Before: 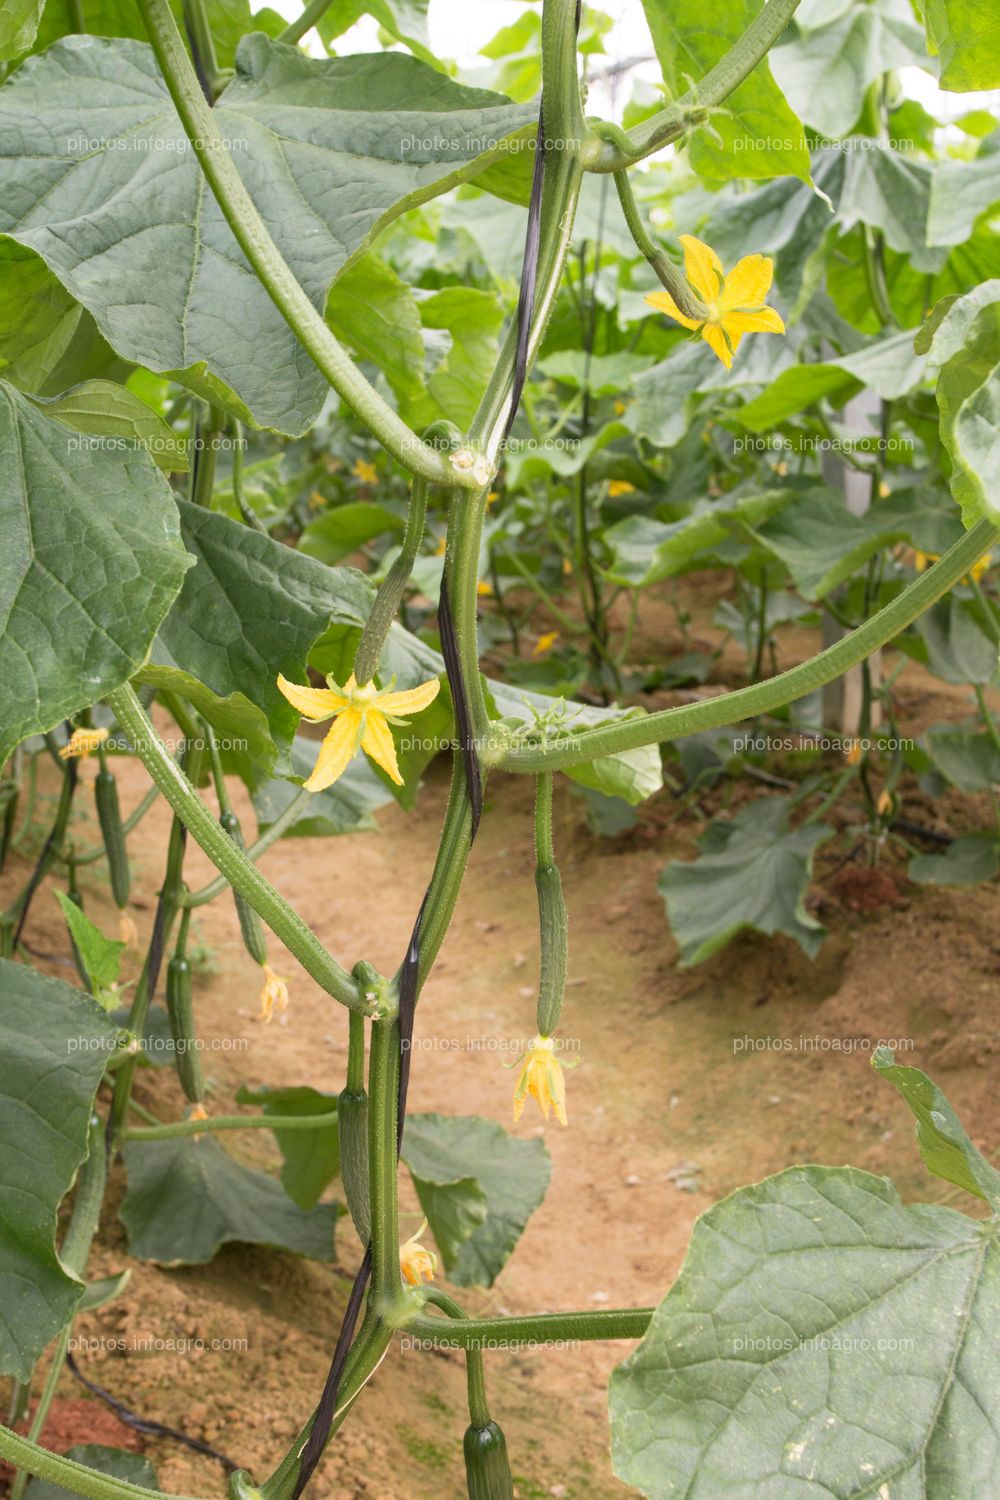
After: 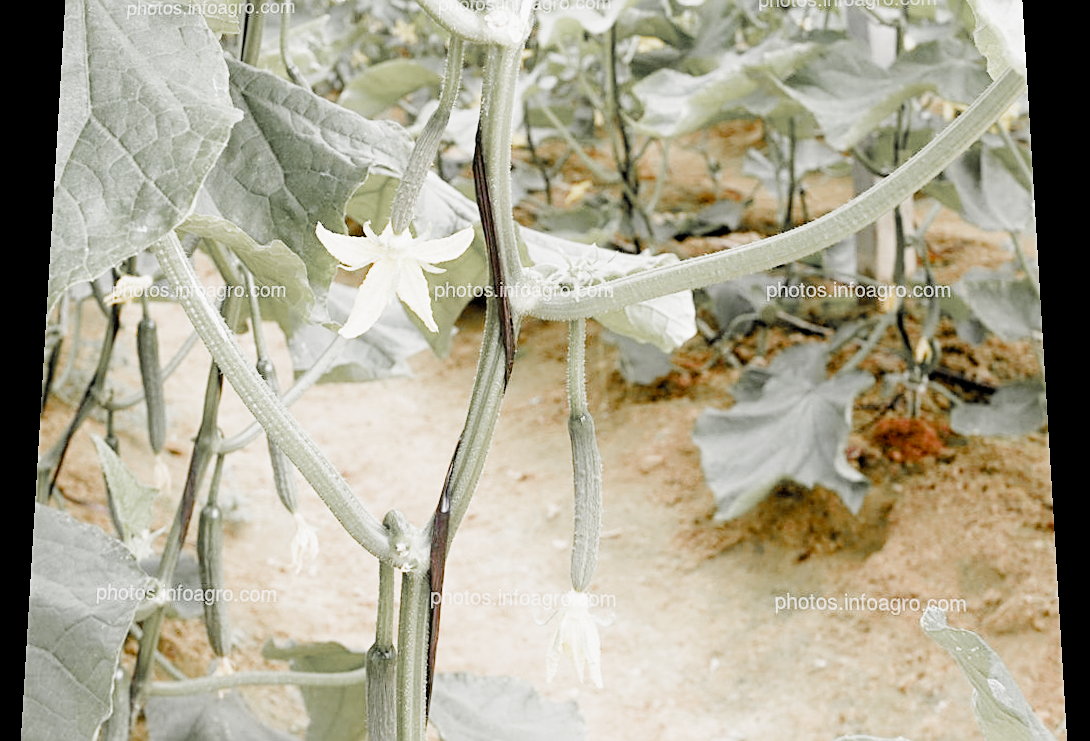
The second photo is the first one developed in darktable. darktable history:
sharpen: on, module defaults
filmic rgb: black relative exposure -2.85 EV, white relative exposure 4.56 EV, hardness 1.77, contrast 1.25, preserve chrominance no, color science v5 (2021)
rotate and perspective: rotation 0.128°, lens shift (vertical) -0.181, lens shift (horizontal) -0.044, shear 0.001, automatic cropping off
color zones: curves: ch1 [(0, 0.638) (0.193, 0.442) (0.286, 0.15) (0.429, 0.14) (0.571, 0.142) (0.714, 0.154) (0.857, 0.175) (1, 0.638)]
exposure: black level correction 0, exposure 1.5 EV, compensate highlight preservation false
crop and rotate: top 26.056%, bottom 25.543%
tone curve: curves: ch0 [(0, 0) (0.003, 0.003) (0.011, 0.011) (0.025, 0.024) (0.044, 0.043) (0.069, 0.068) (0.1, 0.098) (0.136, 0.133) (0.177, 0.174) (0.224, 0.22) (0.277, 0.272) (0.335, 0.329) (0.399, 0.391) (0.468, 0.459) (0.543, 0.545) (0.623, 0.625) (0.709, 0.711) (0.801, 0.802) (0.898, 0.898) (1, 1)], preserve colors none
